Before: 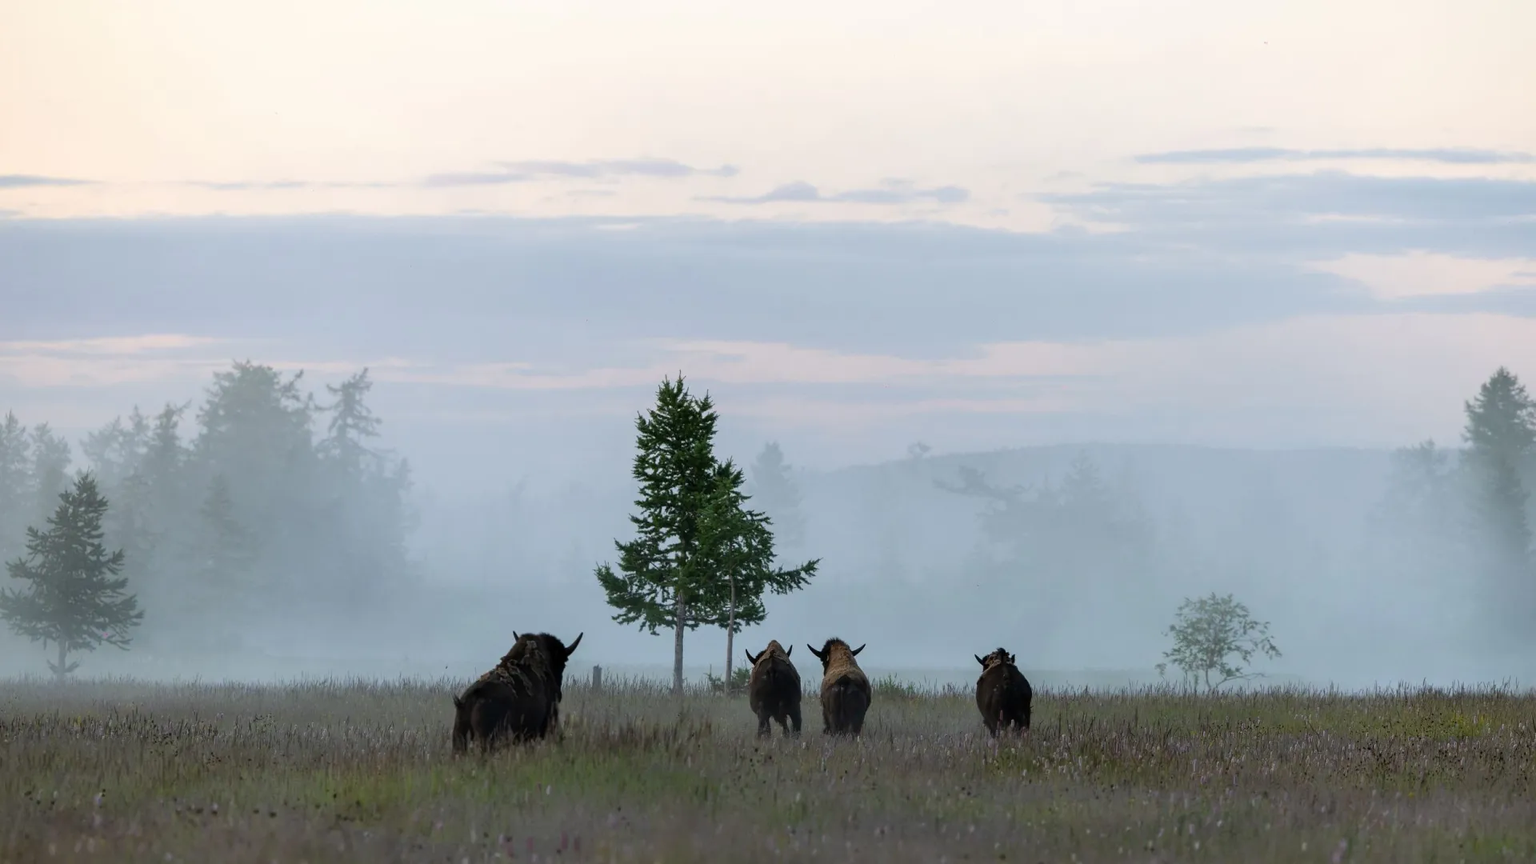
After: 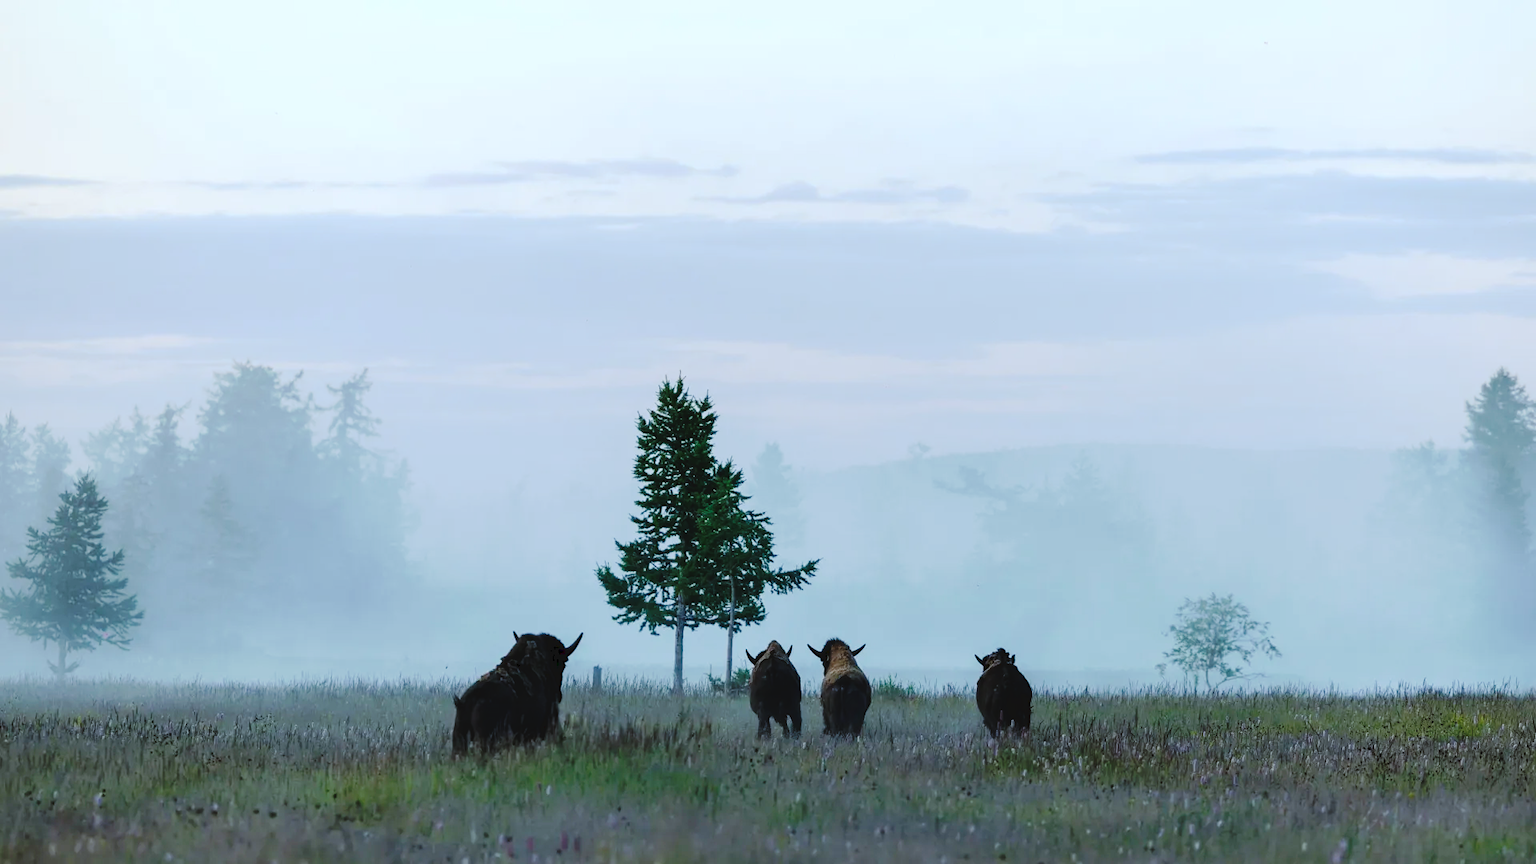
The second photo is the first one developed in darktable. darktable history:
color calibration: illuminant Planckian (black body), x 0.378, y 0.375, temperature 4065 K
tone curve: curves: ch0 [(0, 0) (0.003, 0.054) (0.011, 0.057) (0.025, 0.056) (0.044, 0.062) (0.069, 0.071) (0.1, 0.088) (0.136, 0.111) (0.177, 0.146) (0.224, 0.19) (0.277, 0.261) (0.335, 0.363) (0.399, 0.458) (0.468, 0.562) (0.543, 0.653) (0.623, 0.725) (0.709, 0.801) (0.801, 0.853) (0.898, 0.915) (1, 1)], preserve colors none
